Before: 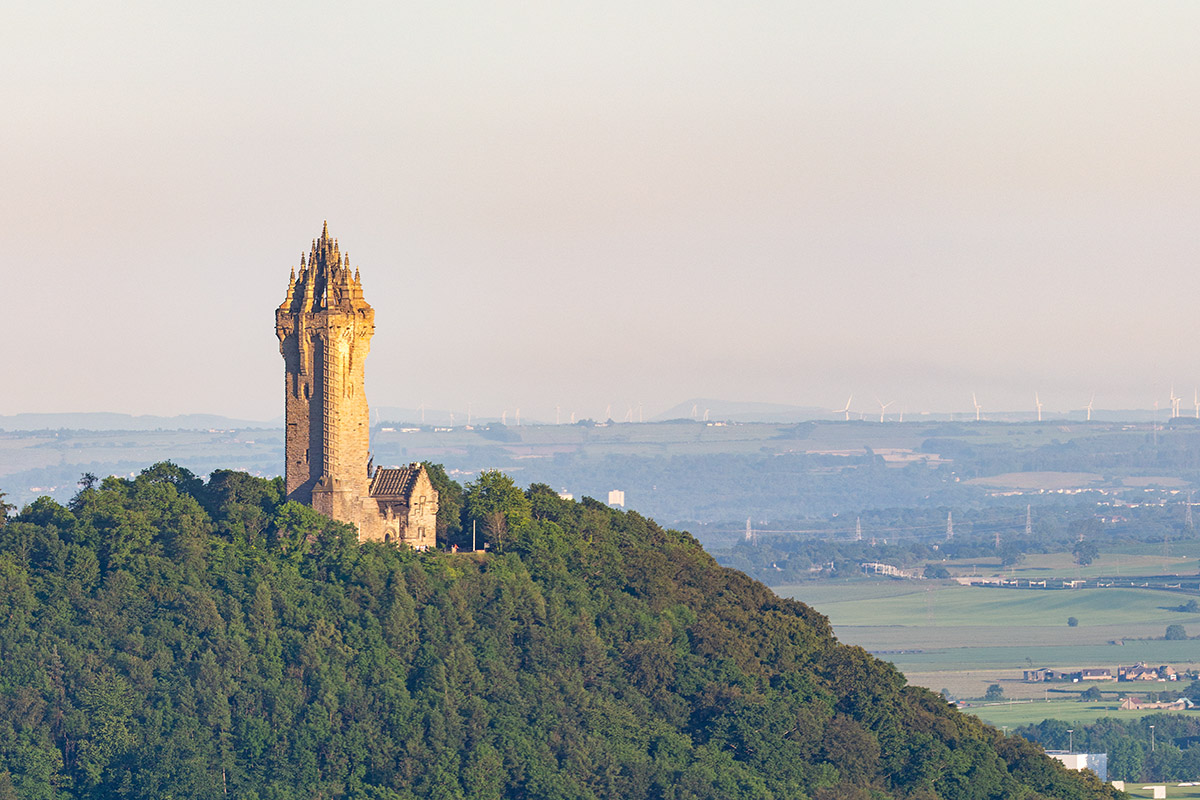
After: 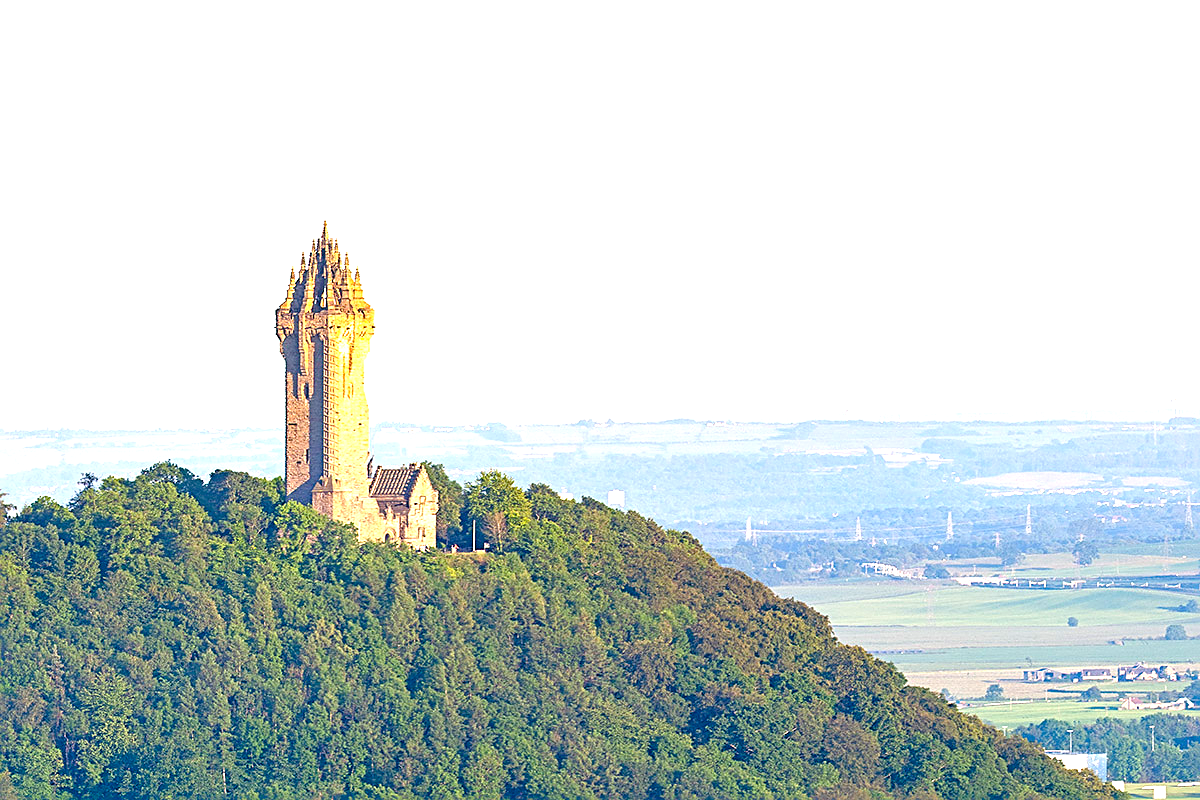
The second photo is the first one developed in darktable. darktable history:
exposure: black level correction 0, exposure 1.101 EV, compensate highlight preservation false
color balance rgb: perceptual saturation grading › global saturation 27.533%, perceptual saturation grading › highlights -25.602%, perceptual saturation grading › shadows 25.09%, global vibrance 20%
sharpen: on, module defaults
